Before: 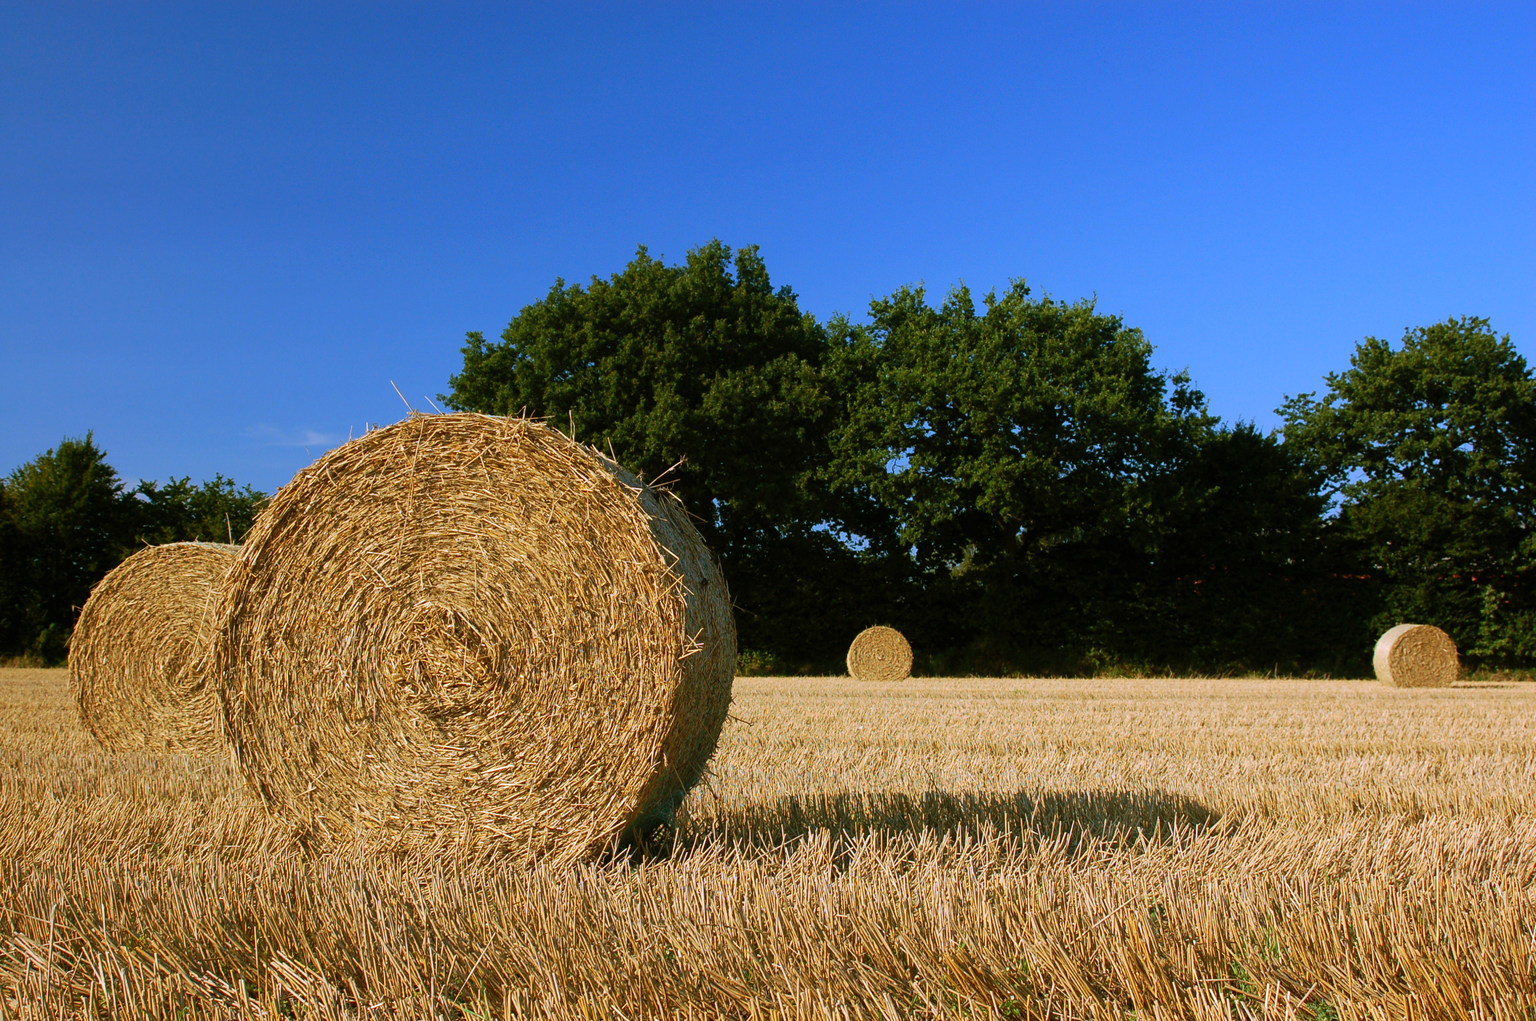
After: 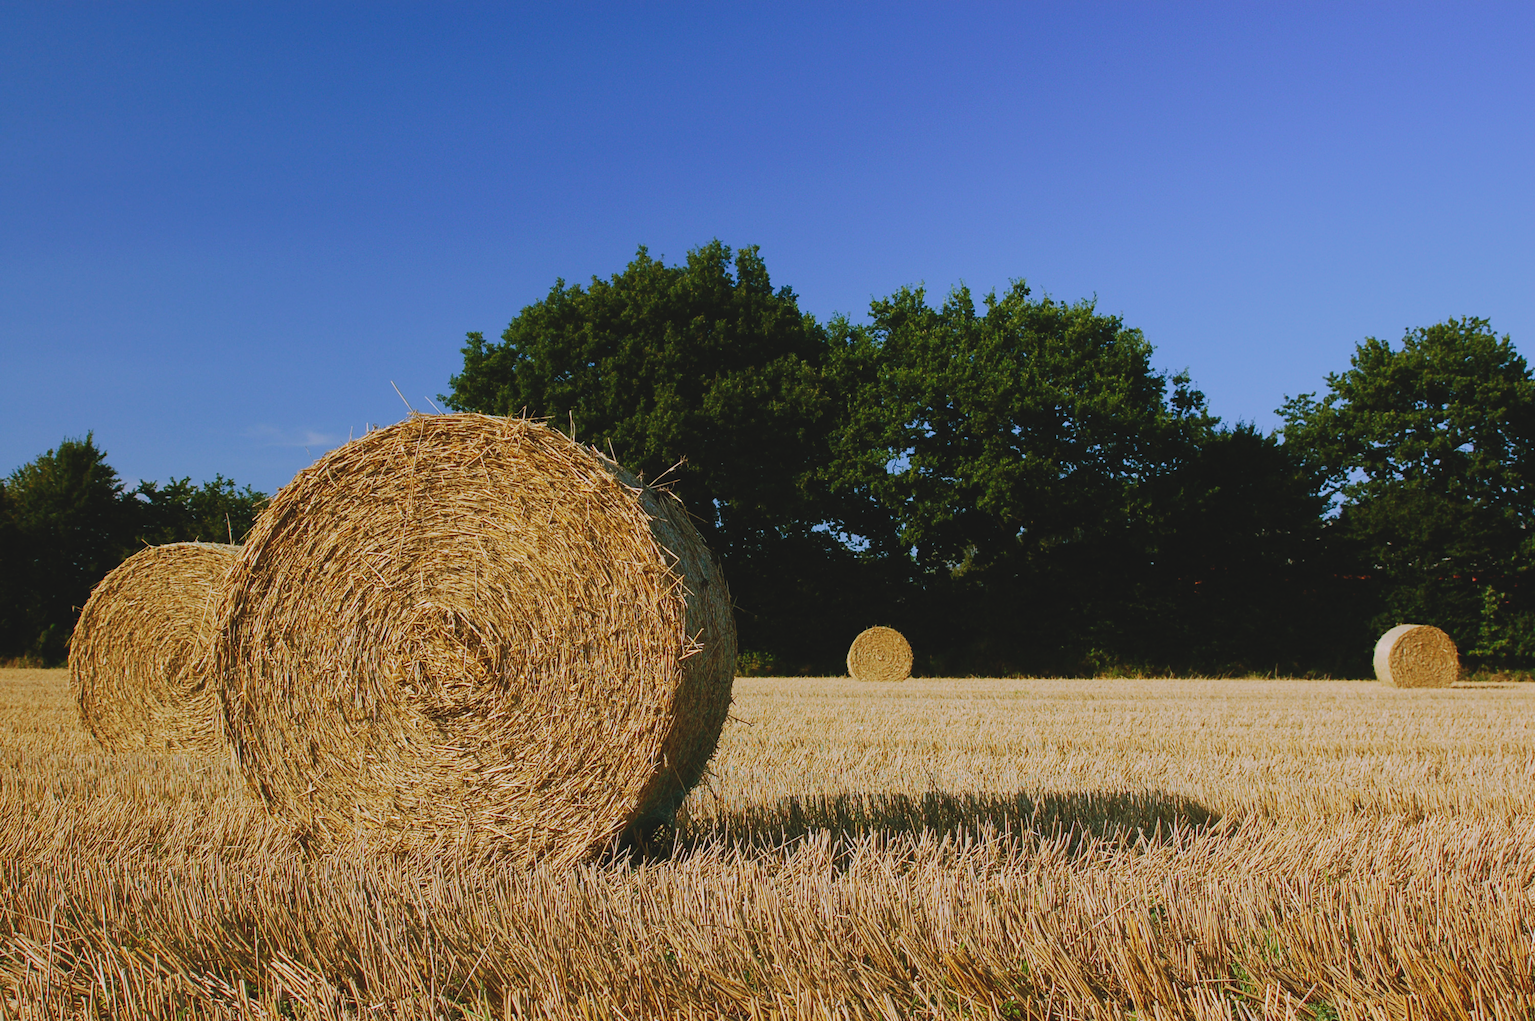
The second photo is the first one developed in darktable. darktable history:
exposure: black level correction -0.017, exposure -1.012 EV, compensate exposure bias true, compensate highlight preservation false
tone curve: curves: ch0 [(0, 0) (0.003, 0.015) (0.011, 0.021) (0.025, 0.032) (0.044, 0.046) (0.069, 0.062) (0.1, 0.08) (0.136, 0.117) (0.177, 0.165) (0.224, 0.221) (0.277, 0.298) (0.335, 0.385) (0.399, 0.469) (0.468, 0.558) (0.543, 0.637) (0.623, 0.708) (0.709, 0.771) (0.801, 0.84) (0.898, 0.907) (1, 1)], preserve colors none
